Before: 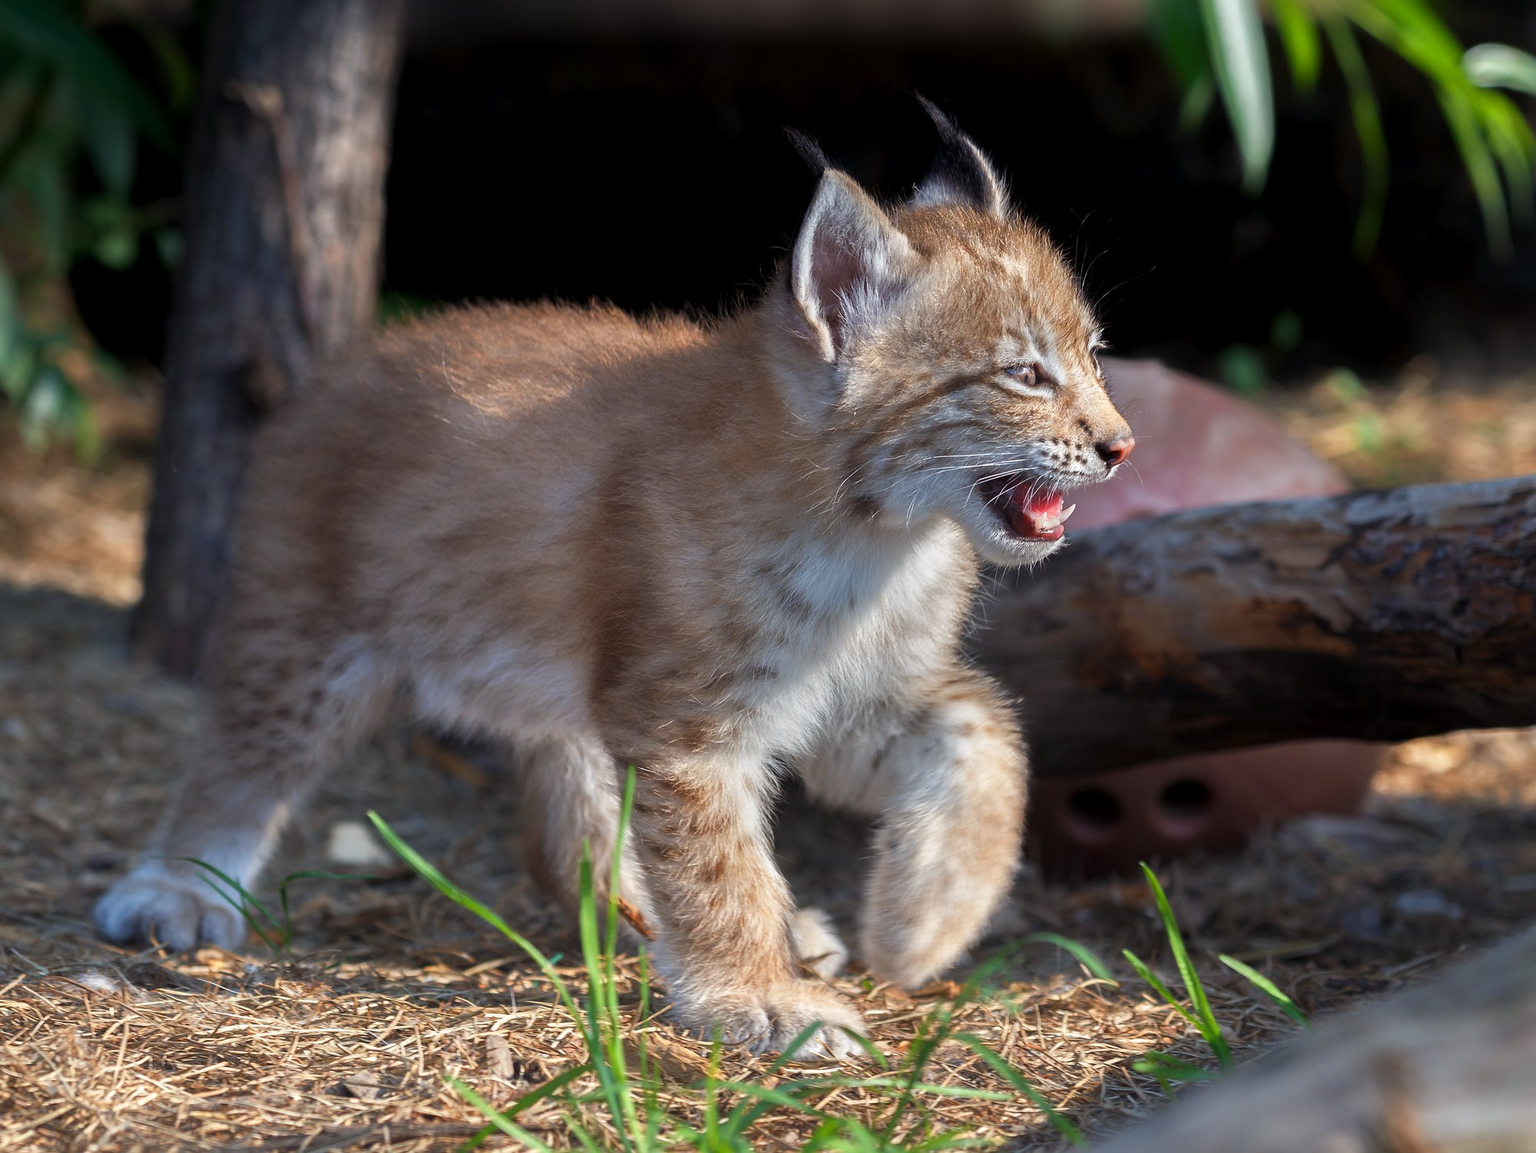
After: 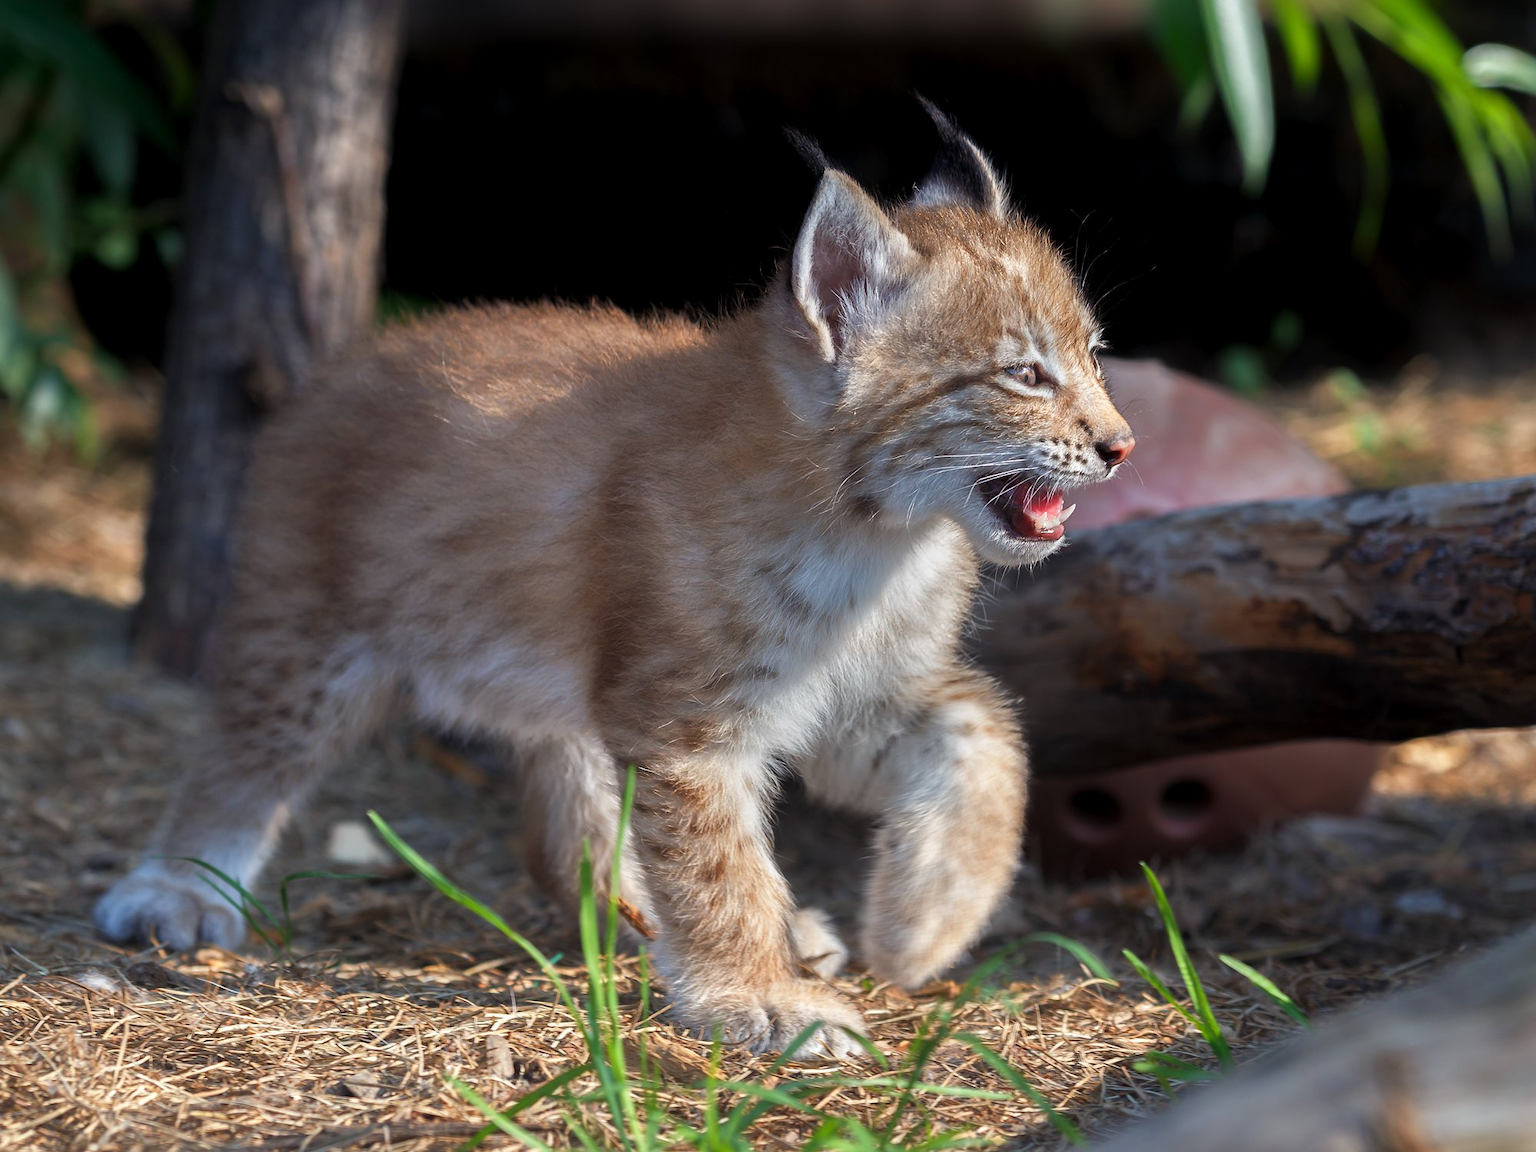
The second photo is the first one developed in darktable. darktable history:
color calibration: illuminant same as pipeline (D50), adaptation none (bypass), x 0.334, y 0.334, temperature 5018.77 K
